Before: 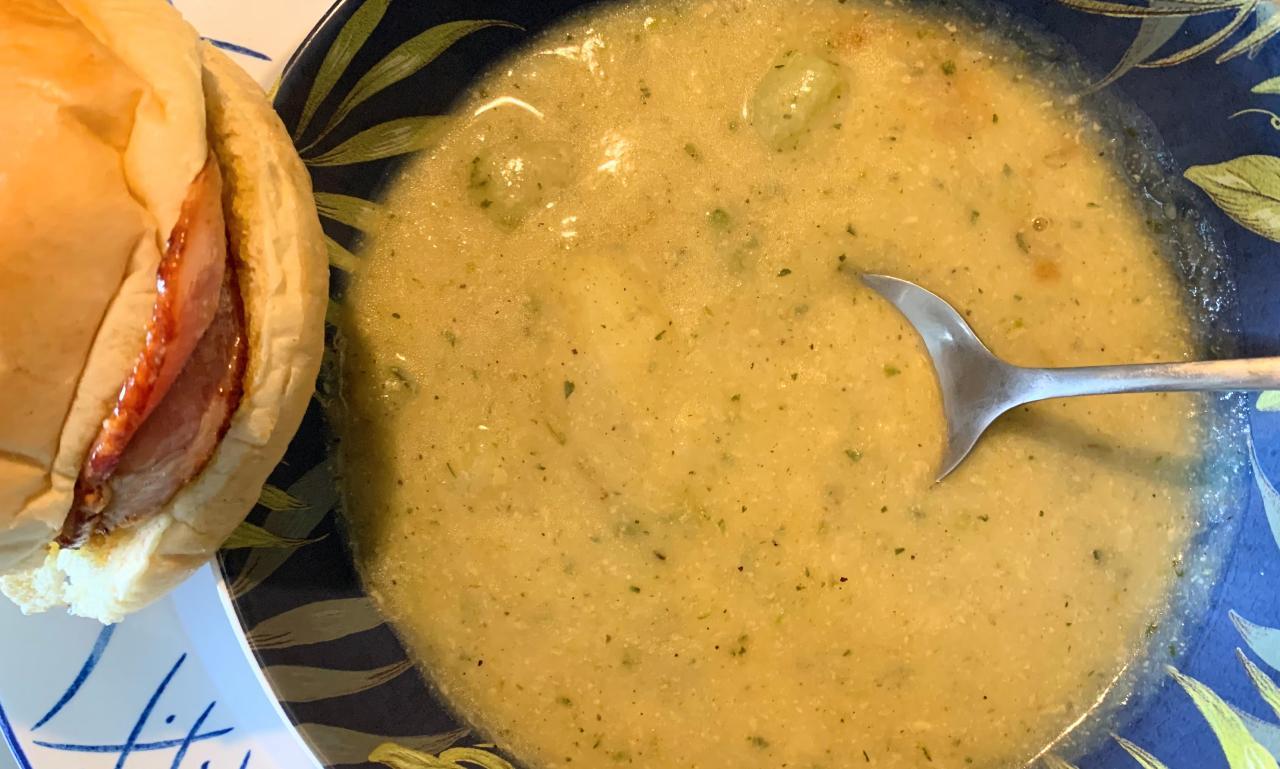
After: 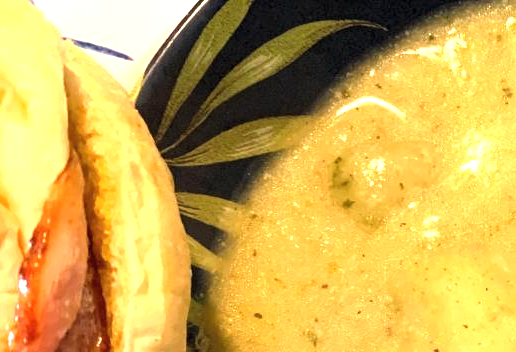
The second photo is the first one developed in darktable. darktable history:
exposure: black level correction 0, exposure 0.951 EV, compensate highlight preservation false
crop and rotate: left 10.811%, top 0.048%, right 48.865%, bottom 54.165%
levels: levels [0.031, 0.5, 0.969]
